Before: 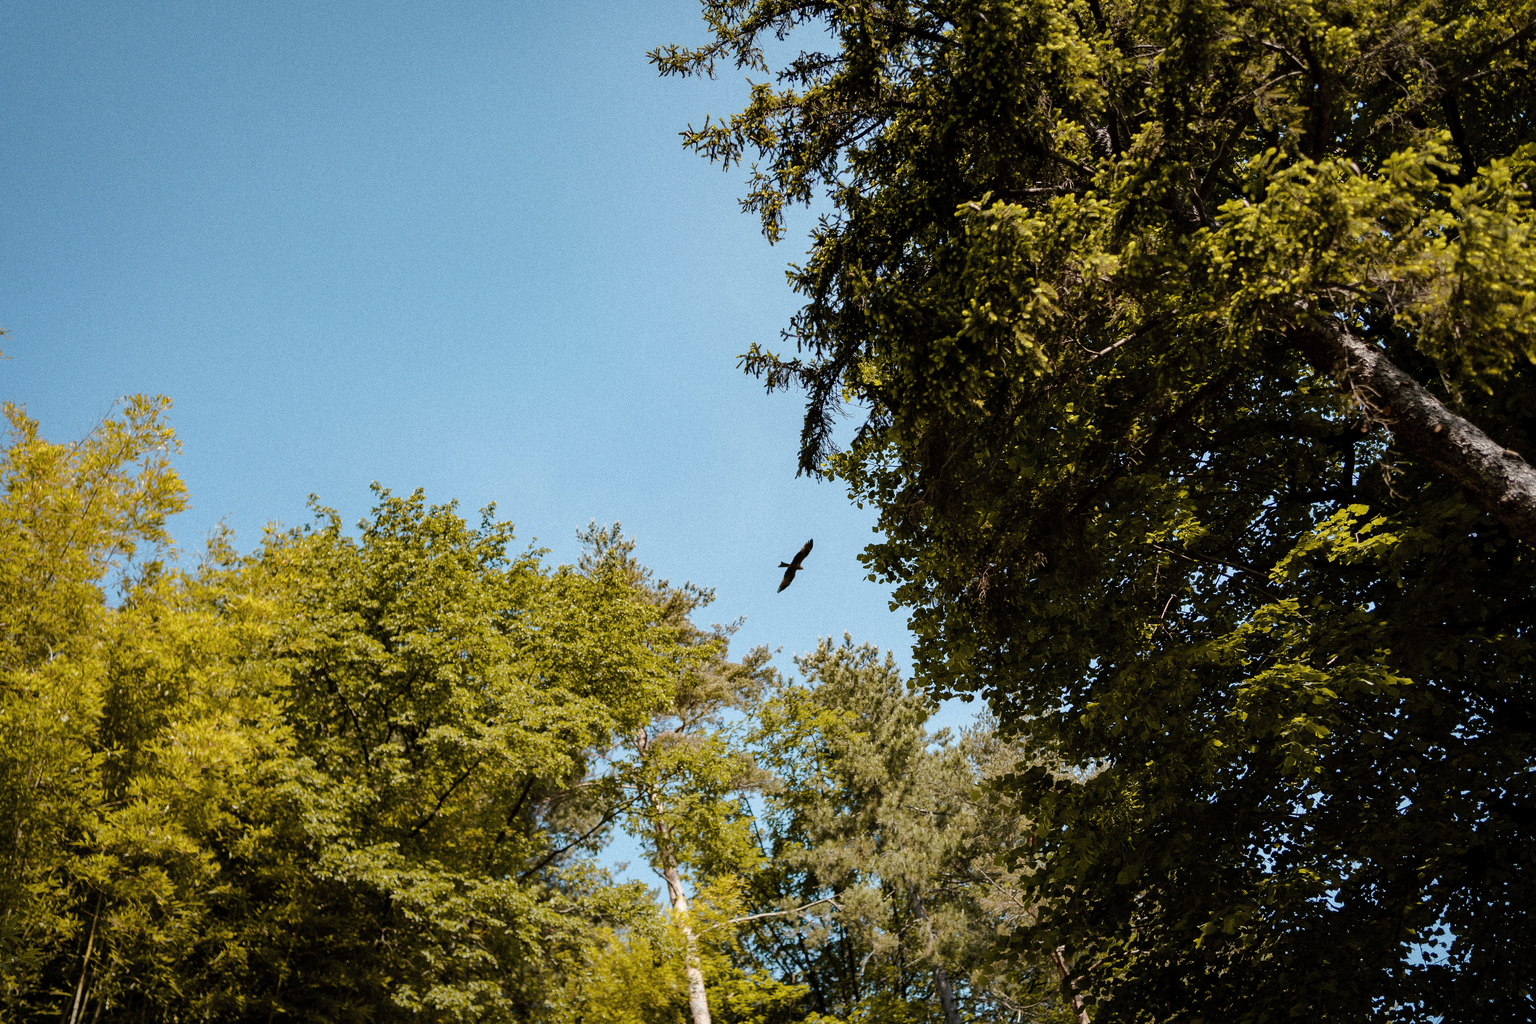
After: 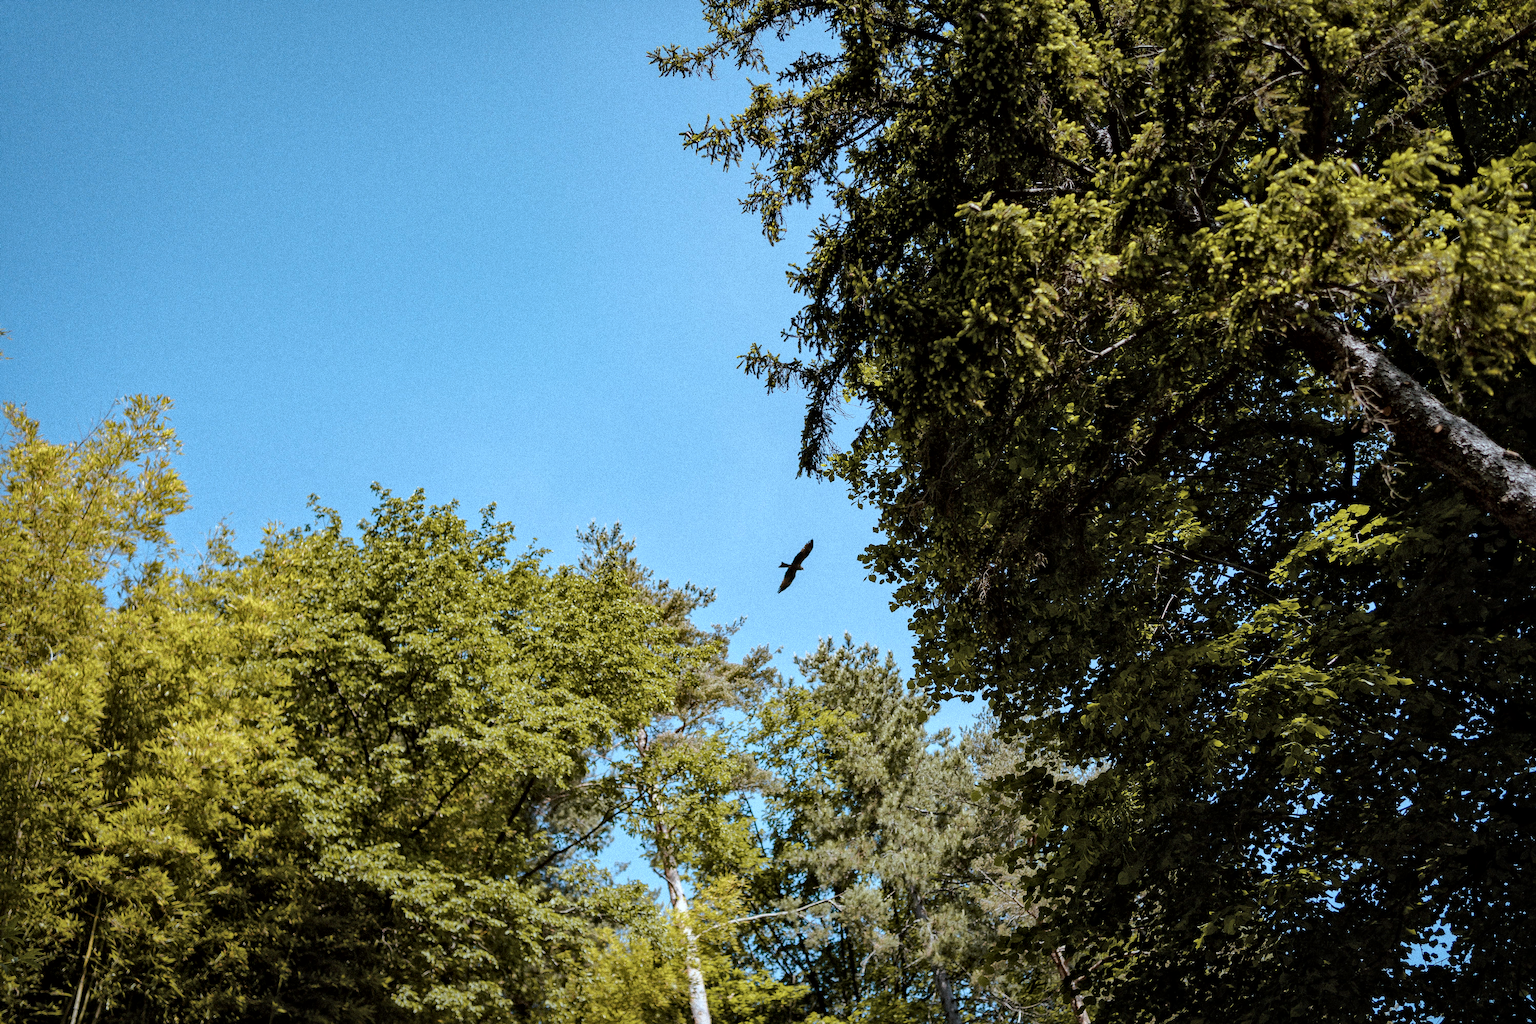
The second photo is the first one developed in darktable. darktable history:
white balance: red 0.976, blue 1.04
color correction: highlights a* -4.18, highlights b* -10.81
local contrast: mode bilateral grid, contrast 20, coarseness 50, detail 144%, midtone range 0.2
